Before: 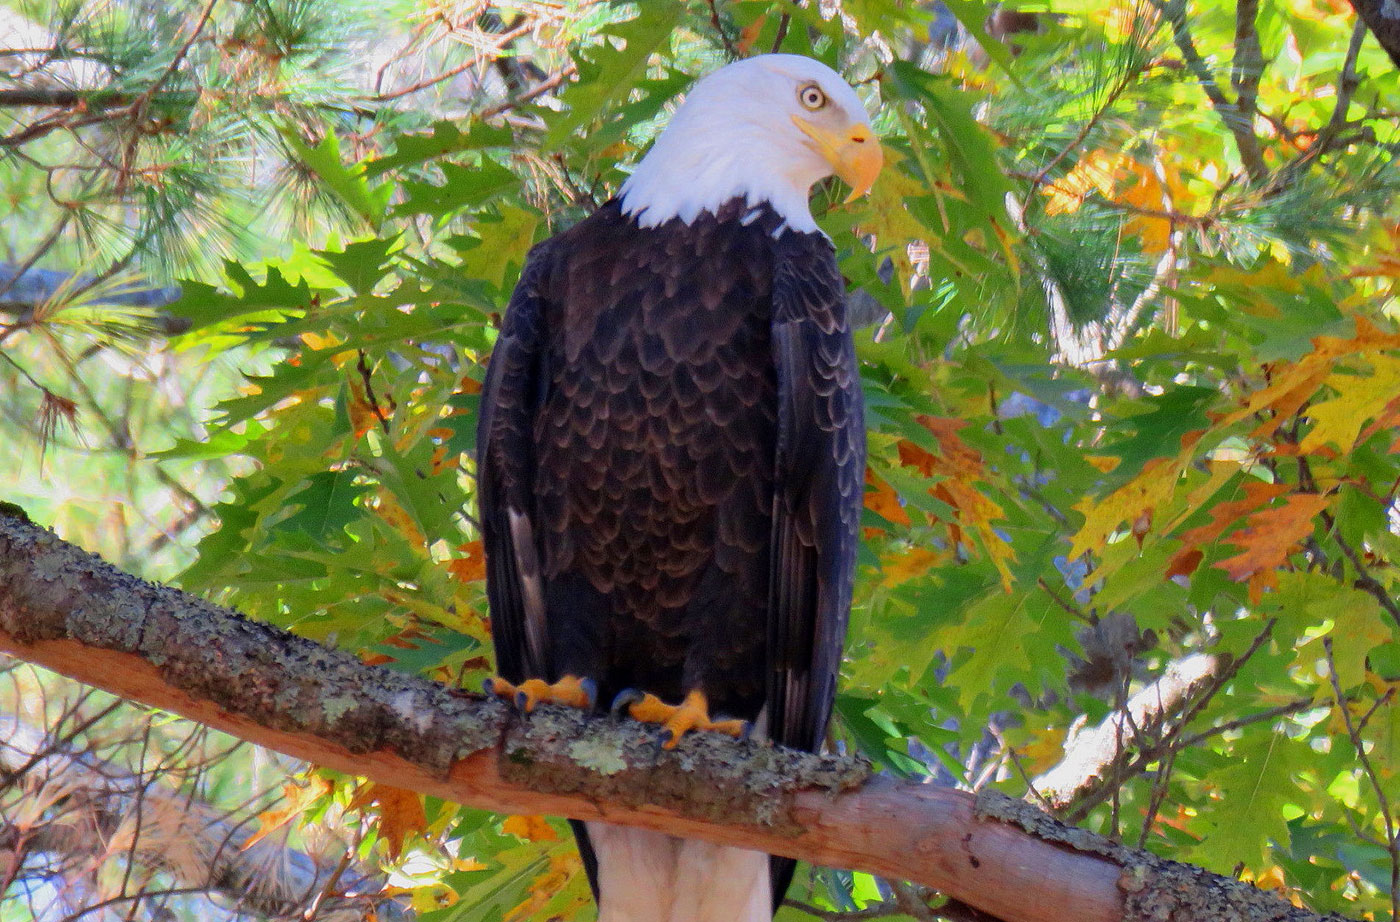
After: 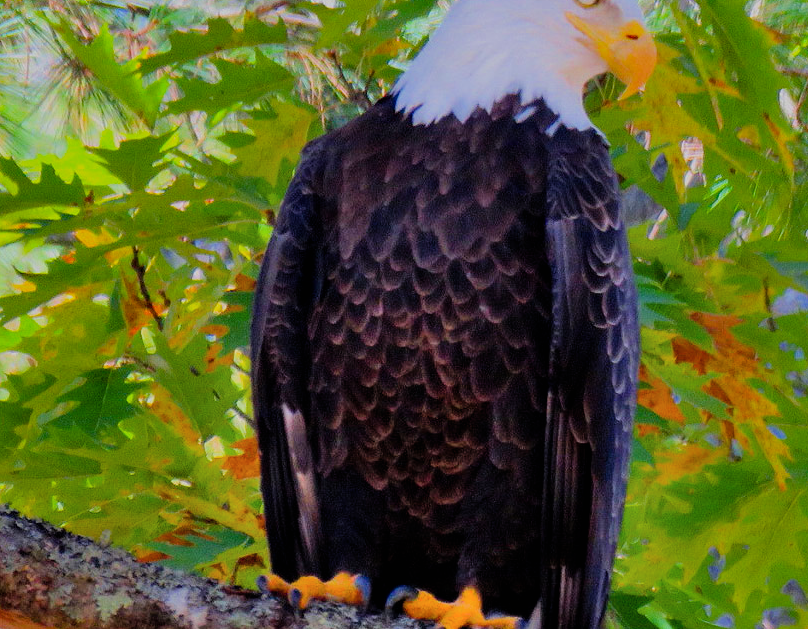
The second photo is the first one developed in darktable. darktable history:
filmic rgb: black relative exposure -7.65 EV, white relative exposure 4.56 EV, hardness 3.61
crop: left 16.202%, top 11.208%, right 26.045%, bottom 20.557%
shadows and highlights: low approximation 0.01, soften with gaussian
color balance rgb: perceptual saturation grading › global saturation 25%, global vibrance 20%
